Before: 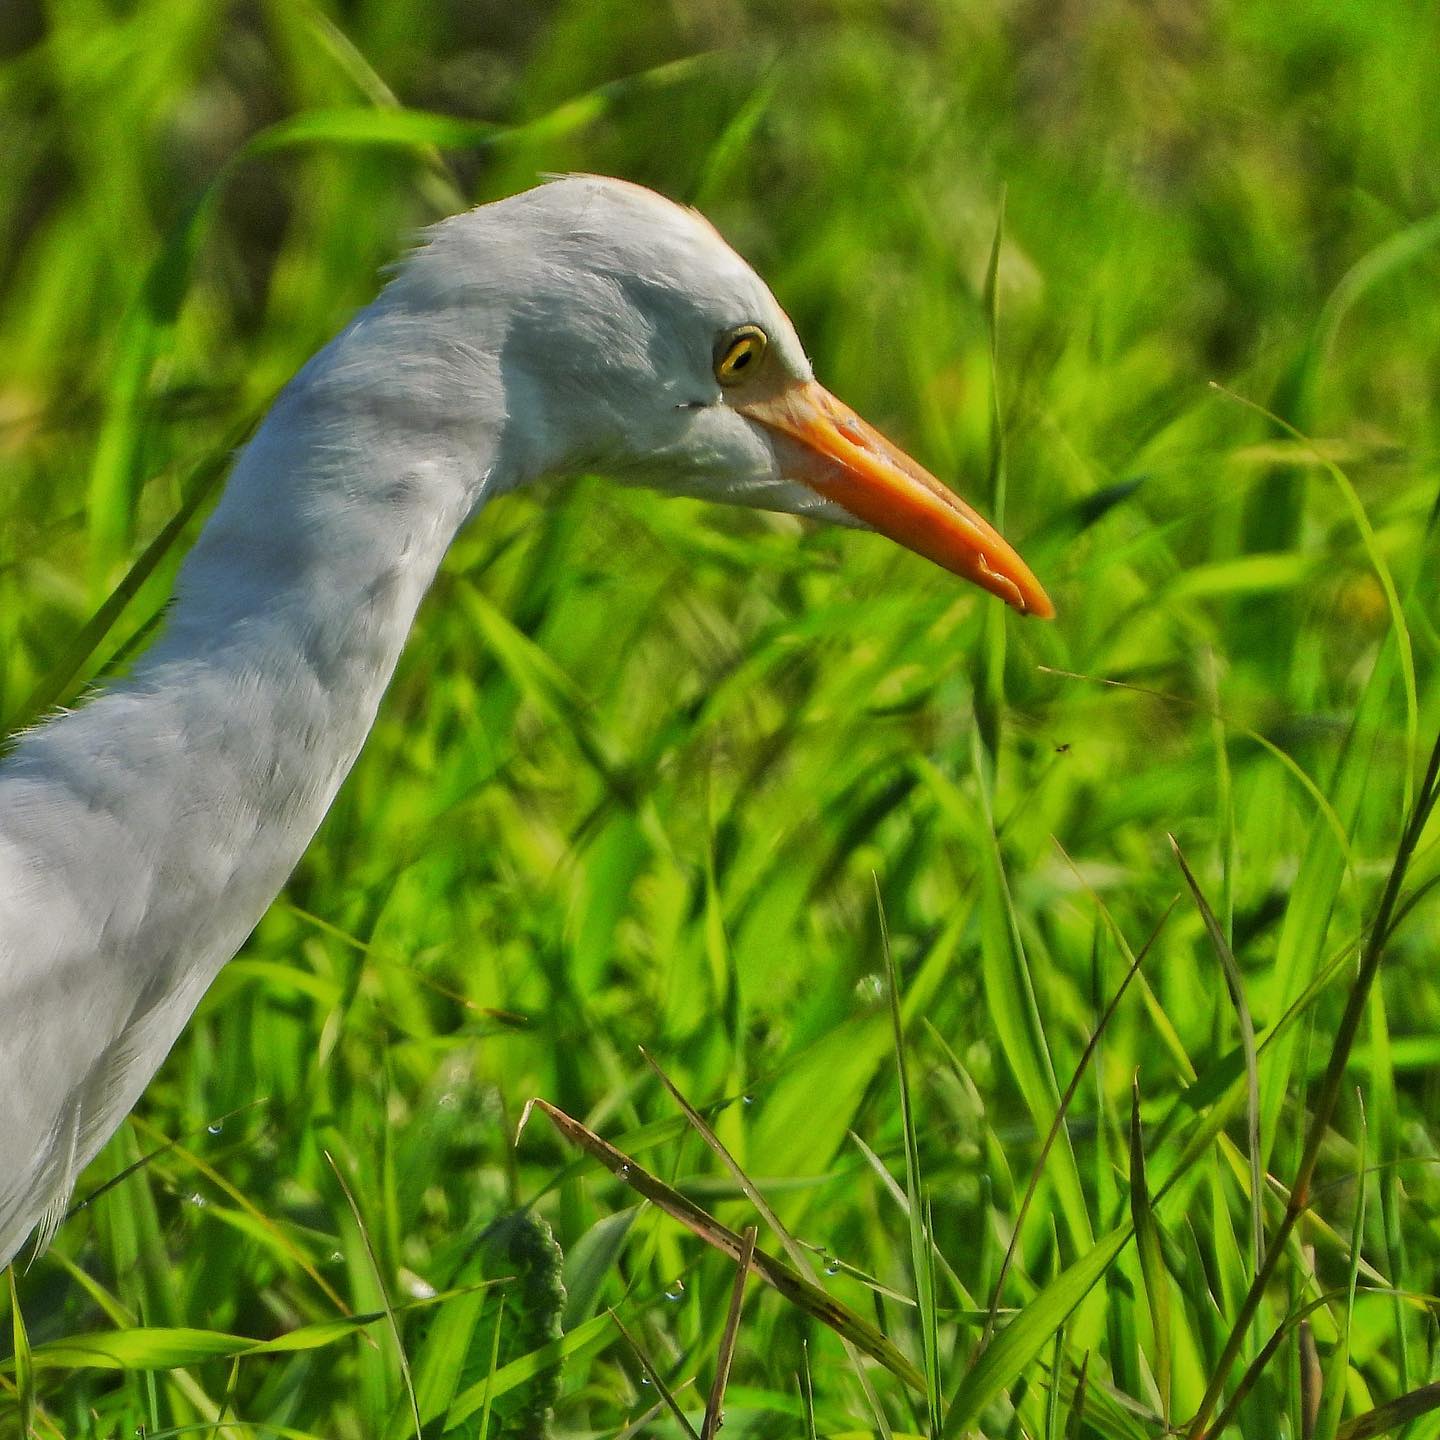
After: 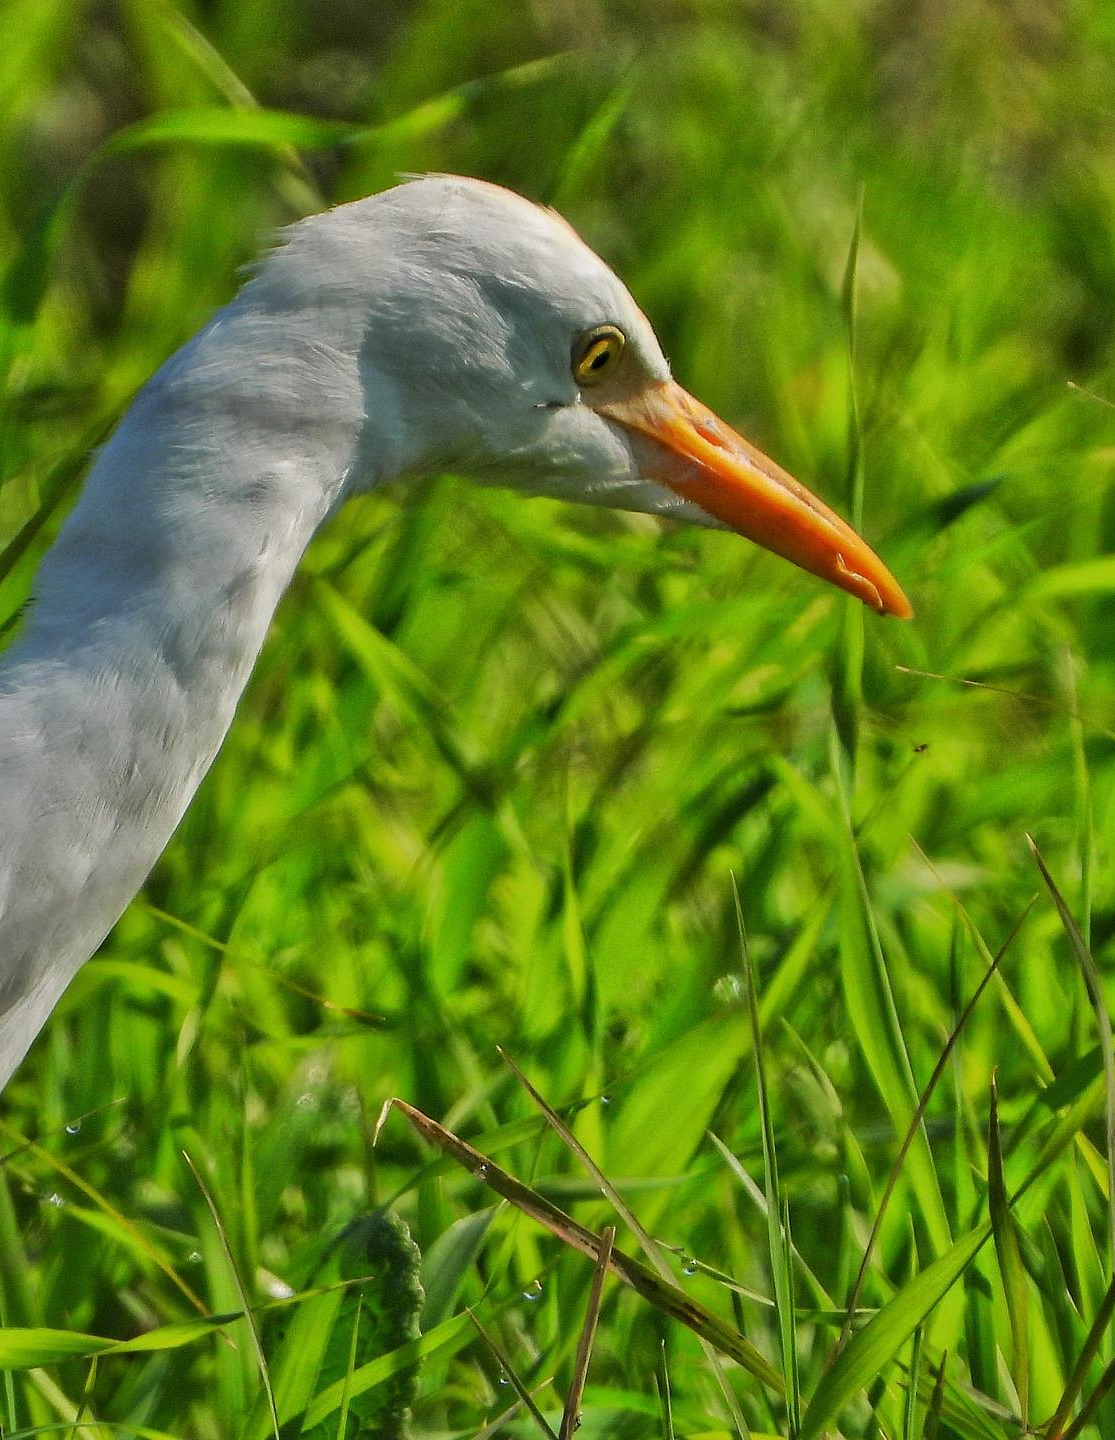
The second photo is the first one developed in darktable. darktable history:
crop: left 9.864%, right 12.668%
